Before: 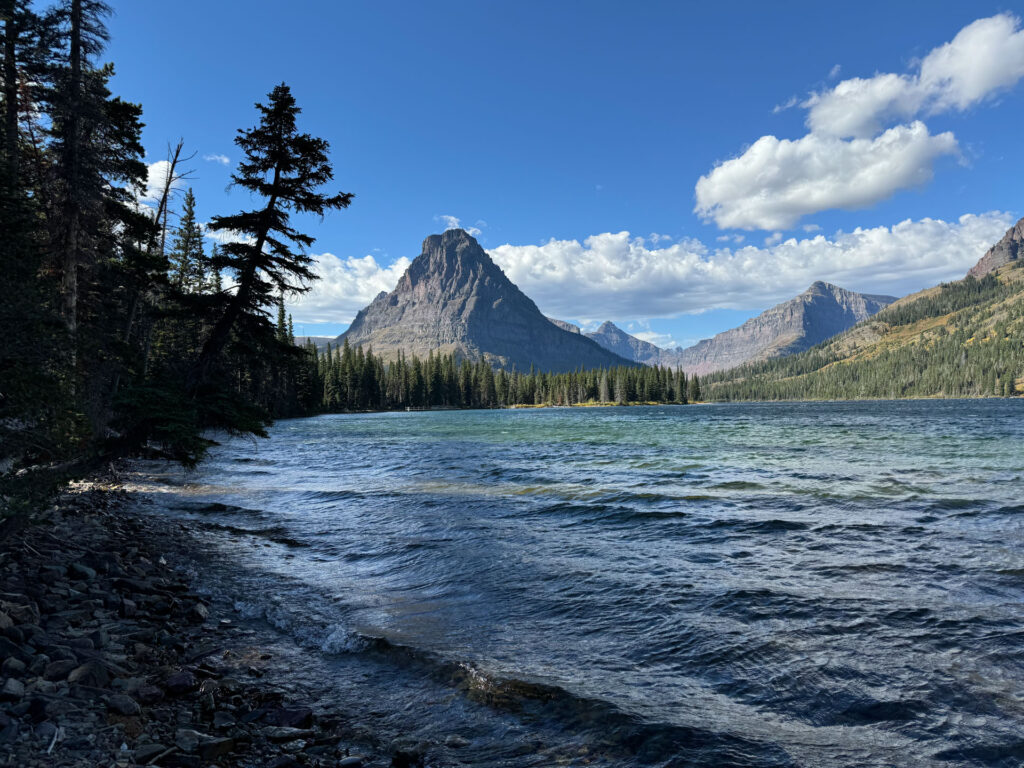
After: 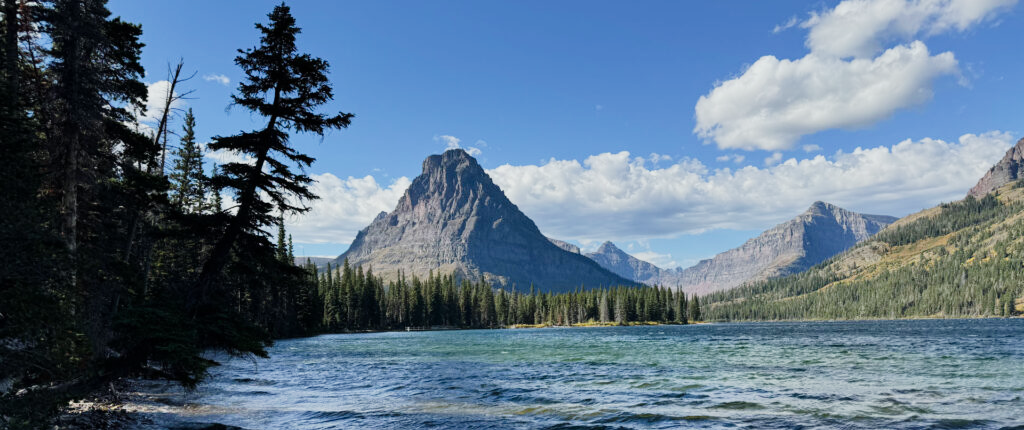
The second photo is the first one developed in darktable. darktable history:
crop and rotate: top 10.503%, bottom 33.461%
tone curve: curves: ch0 [(0, 0) (0.091, 0.074) (0.184, 0.168) (0.491, 0.519) (0.748, 0.765) (1, 0.919)]; ch1 [(0, 0) (0.179, 0.173) (0.322, 0.32) (0.424, 0.424) (0.502, 0.504) (0.56, 0.578) (0.631, 0.667) (0.777, 0.806) (1, 1)]; ch2 [(0, 0) (0.434, 0.447) (0.483, 0.487) (0.547, 0.564) (0.676, 0.673) (1, 1)], preserve colors none
